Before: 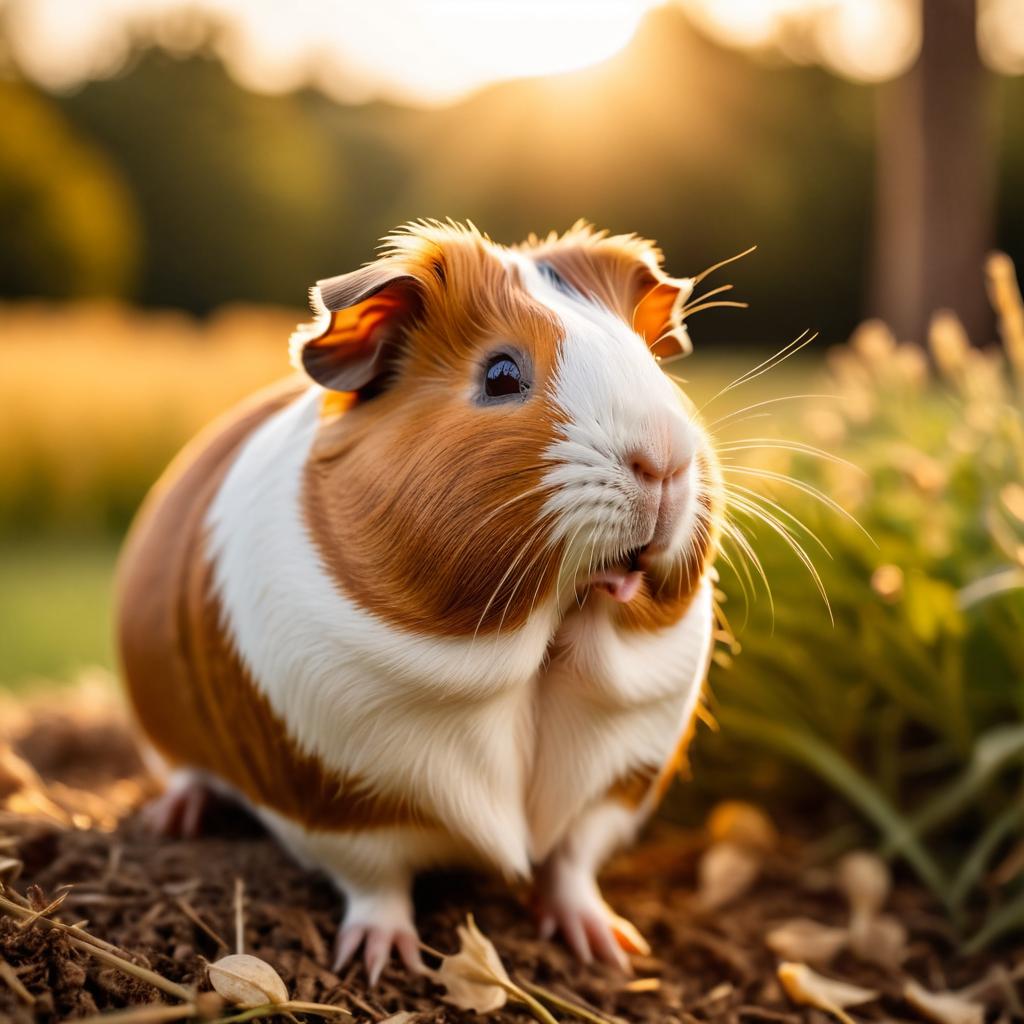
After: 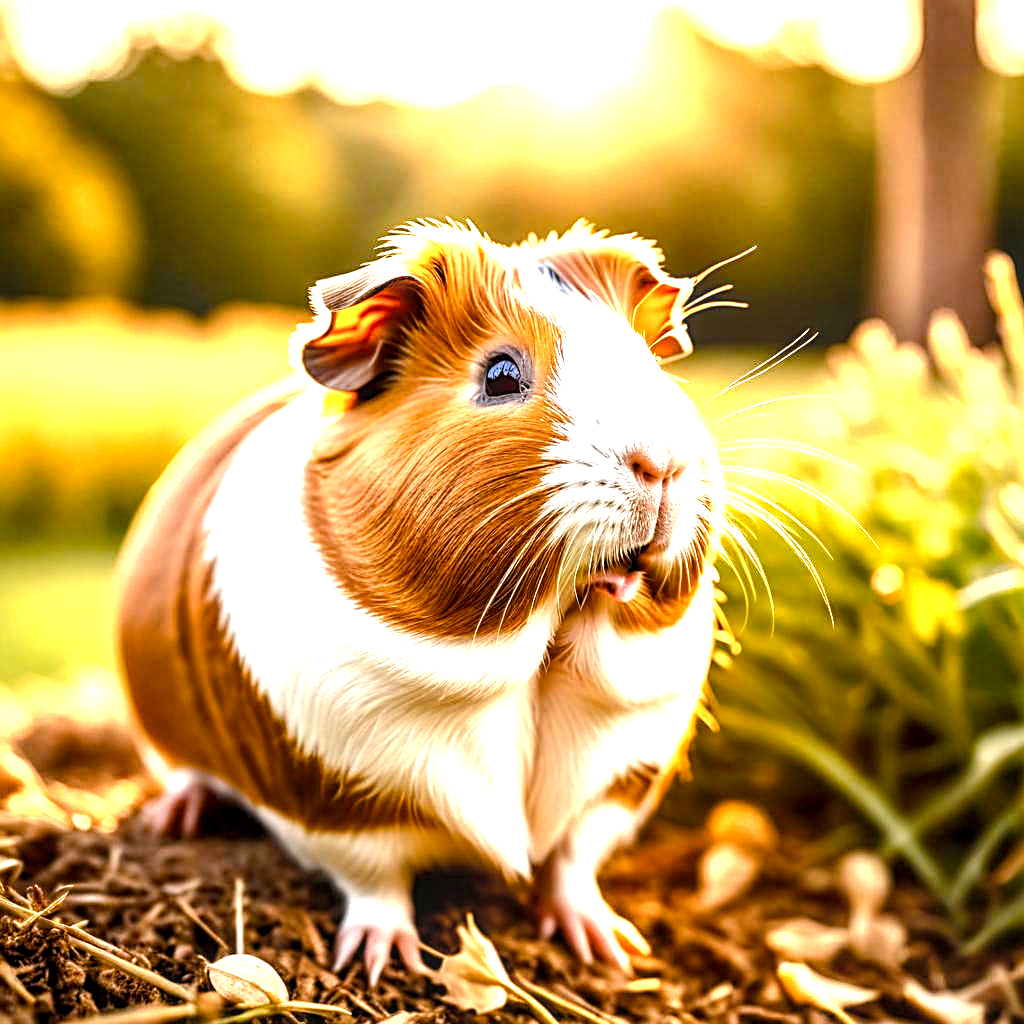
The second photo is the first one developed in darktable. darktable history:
exposure: exposure 1.137 EV, compensate highlight preservation false
color balance rgb: perceptual saturation grading › global saturation 35%, perceptual saturation grading › highlights -30%, perceptual saturation grading › shadows 35%, perceptual brilliance grading › global brilliance 3%, perceptual brilliance grading › highlights -3%, perceptual brilliance grading › shadows 3%
sharpen: radius 2.543, amount 0.636
tone equalizer: -8 EV -0.417 EV, -7 EV -0.389 EV, -6 EV -0.333 EV, -5 EV -0.222 EV, -3 EV 0.222 EV, -2 EV 0.333 EV, -1 EV 0.389 EV, +0 EV 0.417 EV, edges refinement/feathering 500, mask exposure compensation -1.57 EV, preserve details no
local contrast: detail 142%
